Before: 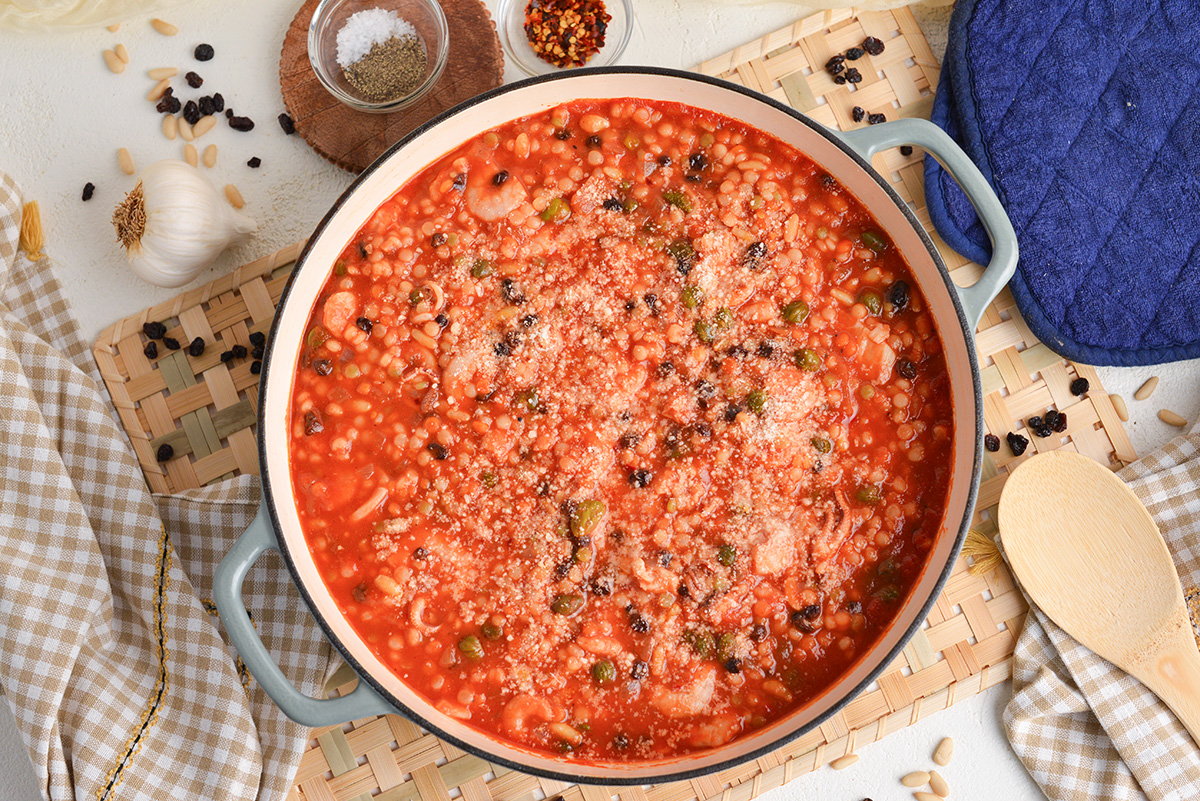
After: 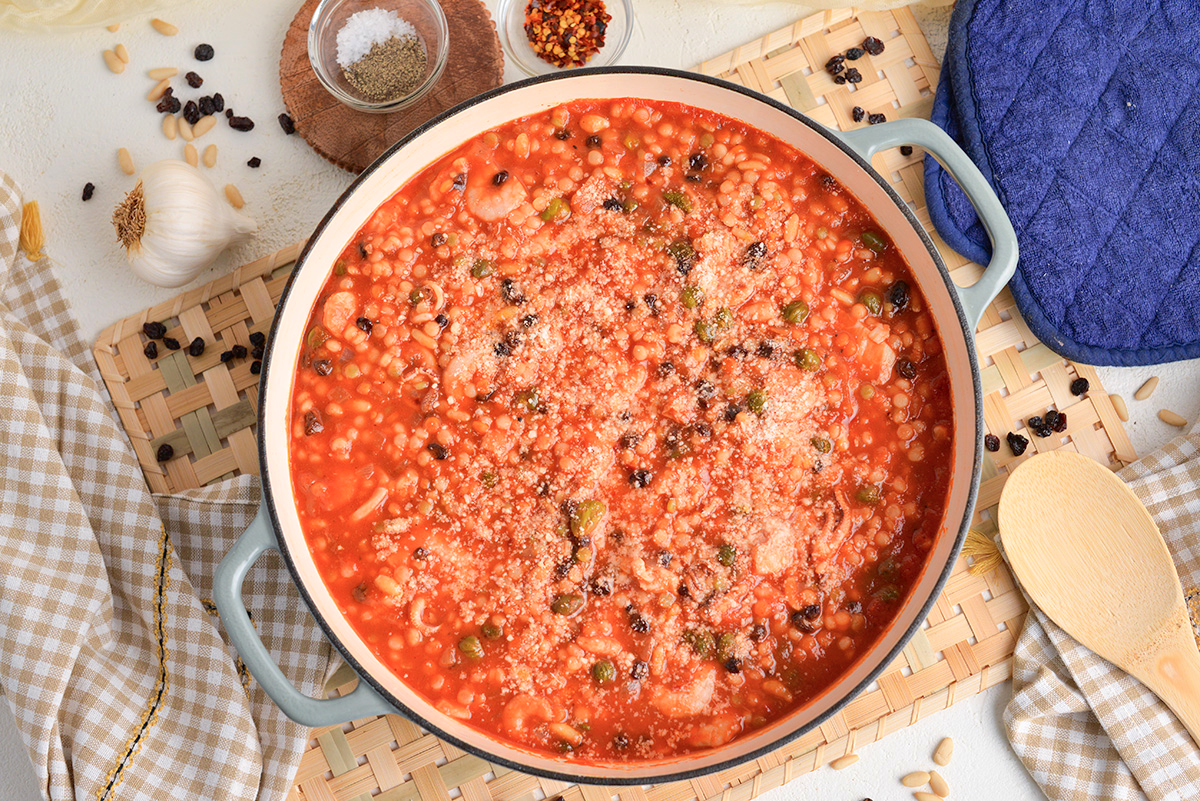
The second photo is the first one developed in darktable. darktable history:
tone curve: curves: ch0 [(0, 0) (0.004, 0.001) (0.133, 0.112) (0.325, 0.362) (0.832, 0.893) (1, 1)], color space Lab, independent channels, preserve colors none
shadows and highlights: on, module defaults
